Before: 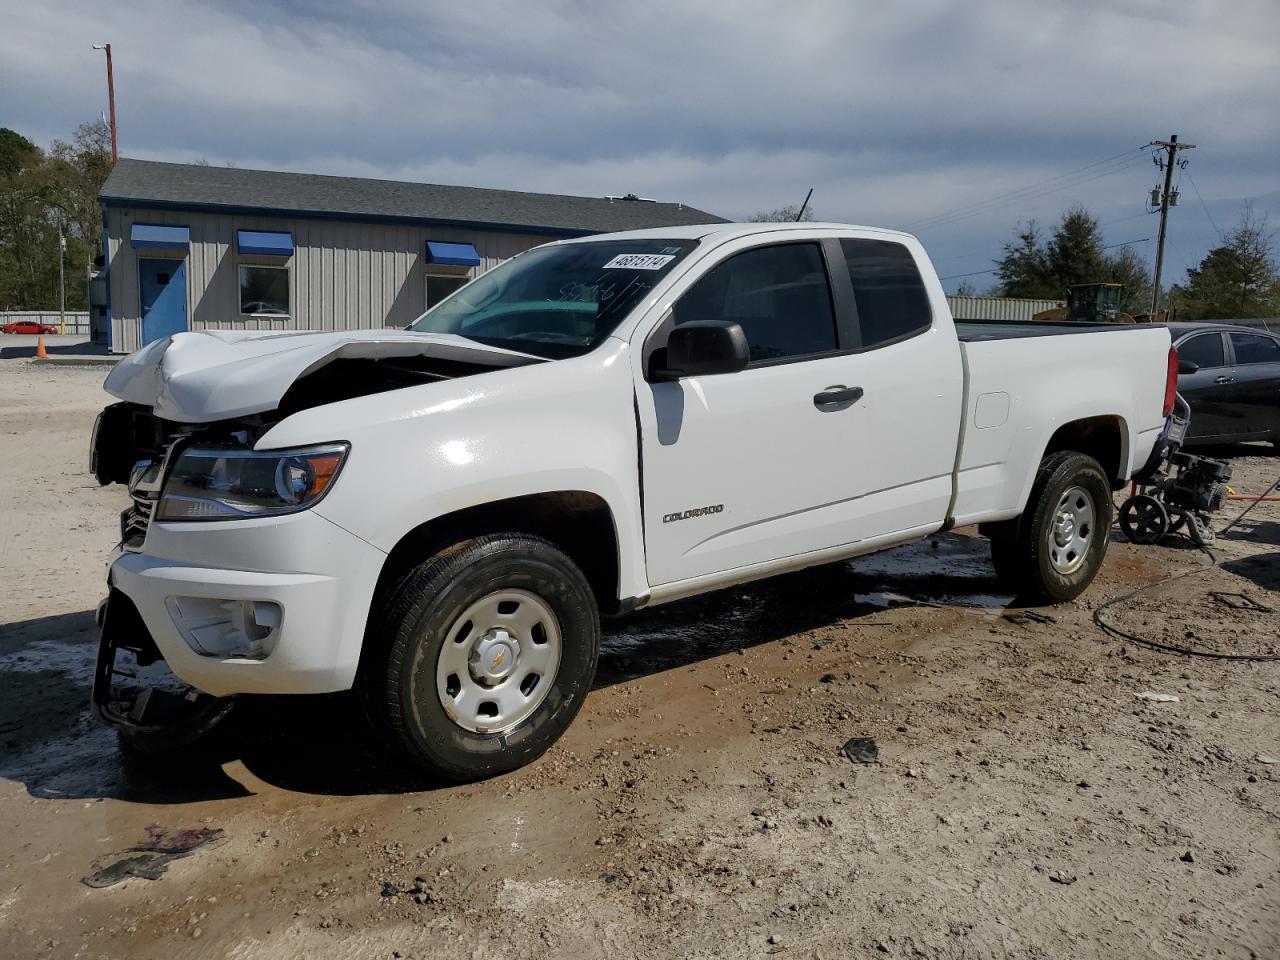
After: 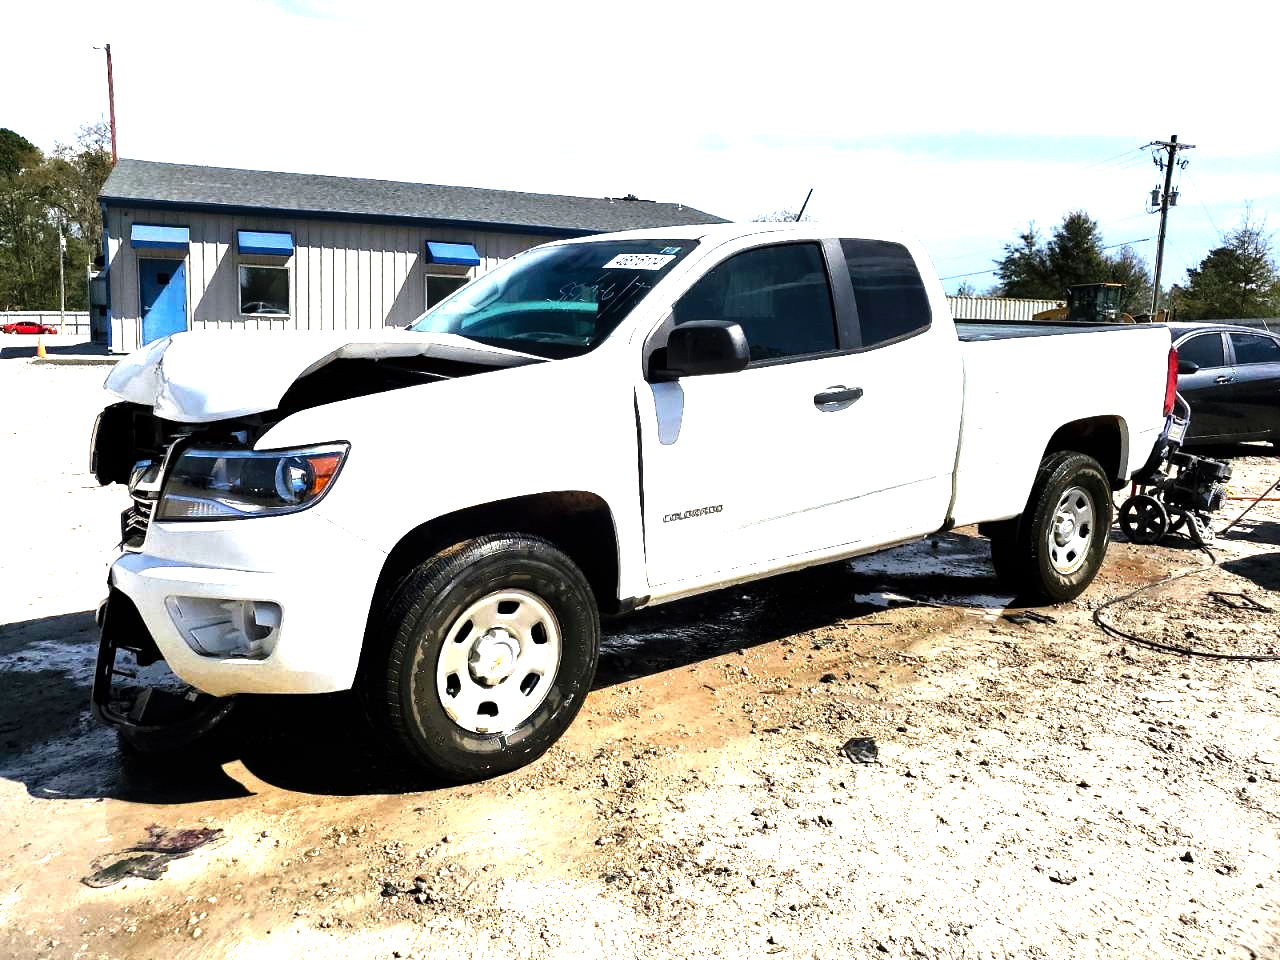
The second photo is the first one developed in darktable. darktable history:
levels: levels [0, 0.281, 0.562]
tone equalizer: -8 EV -0.75 EV, -7 EV -0.7 EV, -6 EV -0.6 EV, -5 EV -0.4 EV, -3 EV 0.4 EV, -2 EV 0.6 EV, -1 EV 0.7 EV, +0 EV 0.75 EV, edges refinement/feathering 500, mask exposure compensation -1.57 EV, preserve details no
